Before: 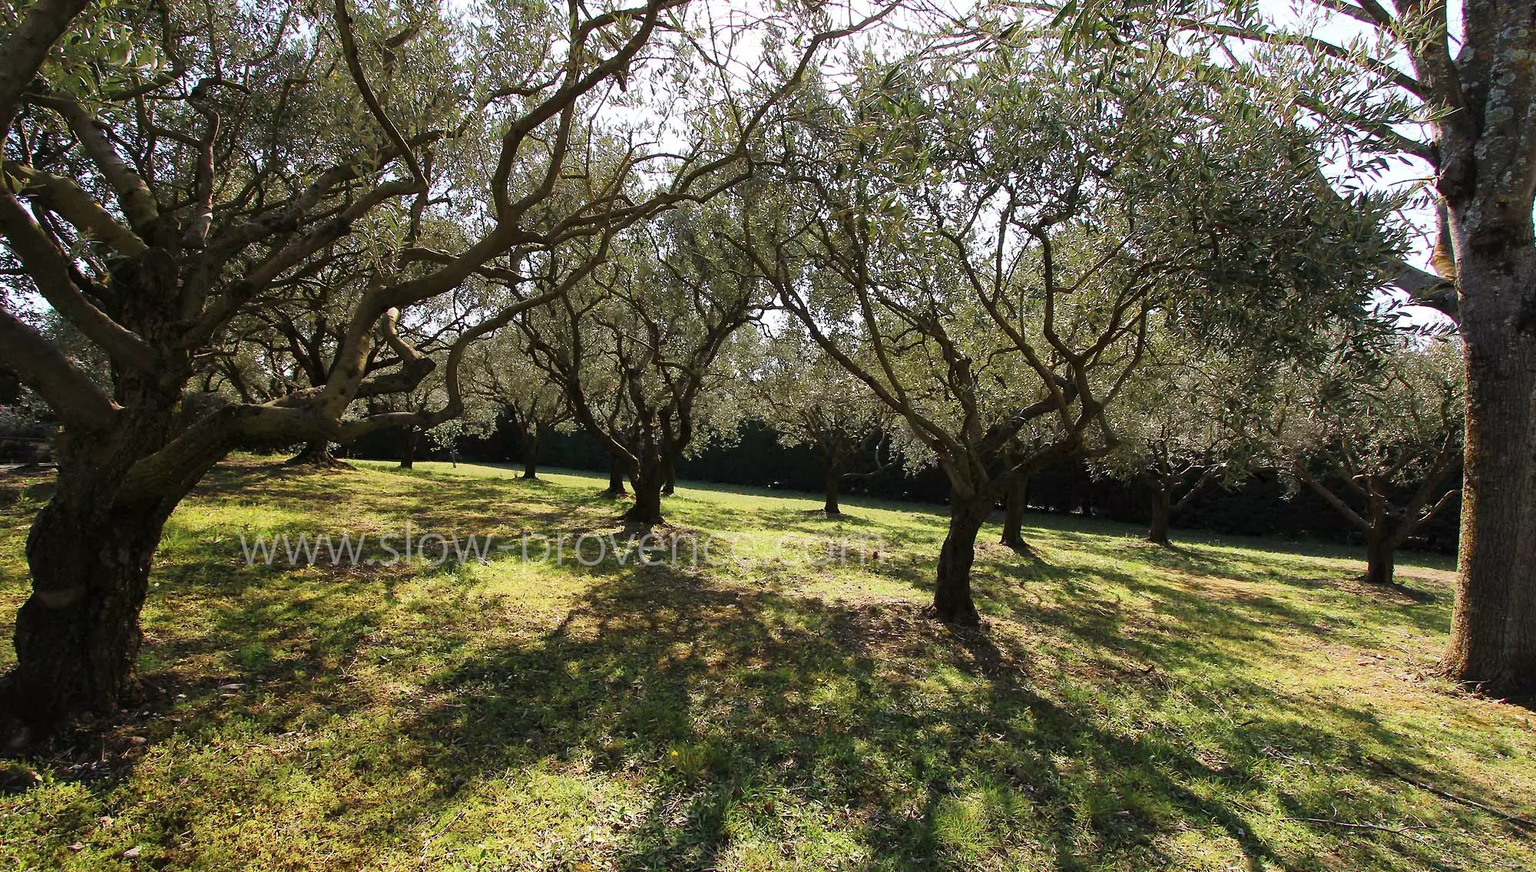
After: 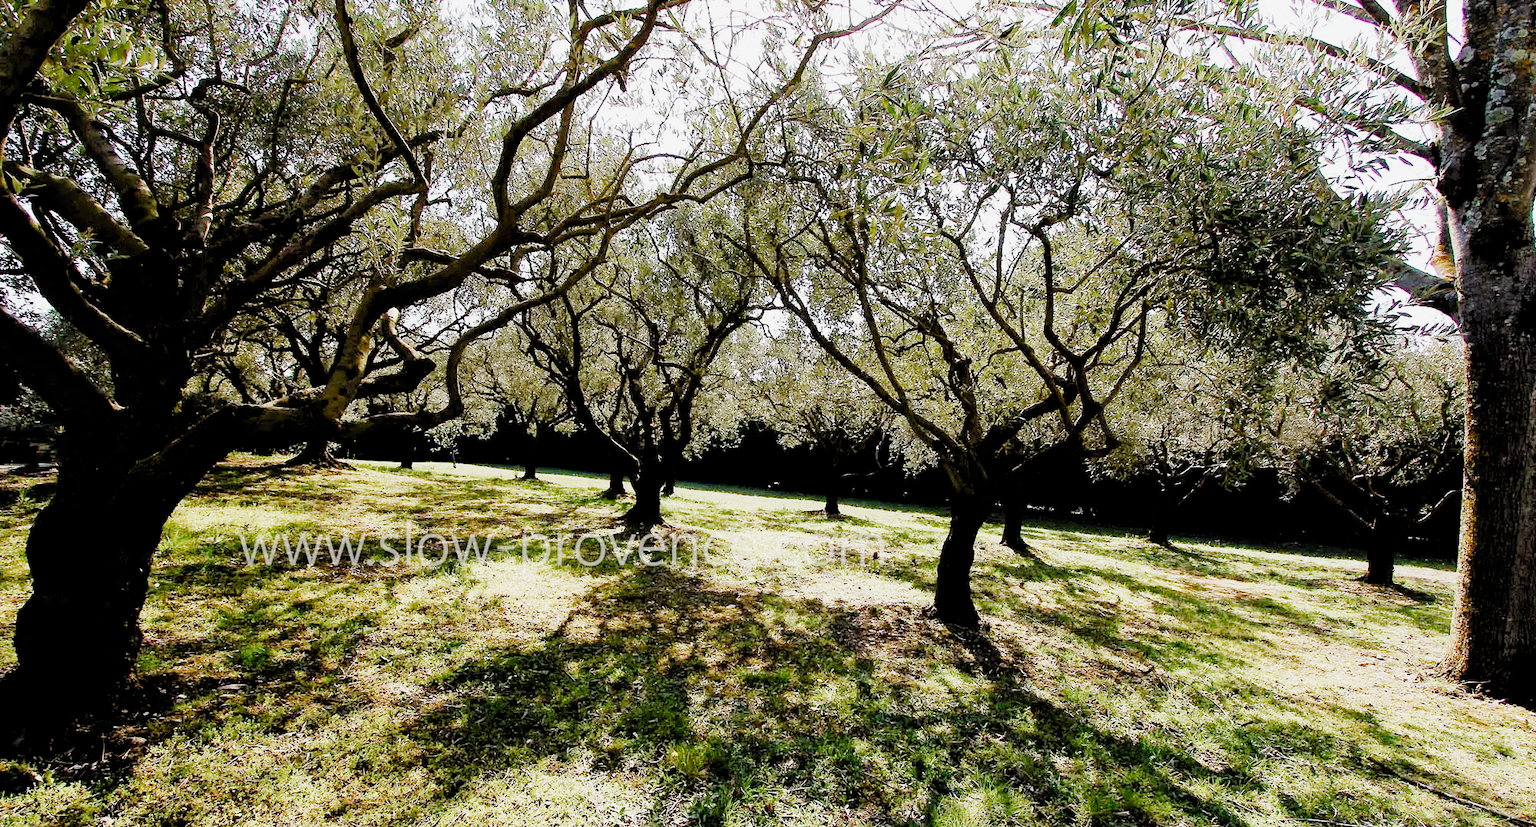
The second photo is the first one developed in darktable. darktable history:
tone curve: curves: ch0 [(0, 0) (0.003, 0.003) (0.011, 0.011) (0.025, 0.025) (0.044, 0.044) (0.069, 0.068) (0.1, 0.099) (0.136, 0.134) (0.177, 0.175) (0.224, 0.222) (0.277, 0.274) (0.335, 0.331) (0.399, 0.395) (0.468, 0.463) (0.543, 0.554) (0.623, 0.632) (0.709, 0.716) (0.801, 0.805) (0.898, 0.9) (1, 1)], preserve colors none
exposure: exposure 1.137 EV, compensate highlight preservation false
filmic rgb: black relative exposure -2.85 EV, white relative exposure 4.56 EV, hardness 1.77, contrast 1.25, preserve chrominance no, color science v5 (2021)
crop and rotate: top 0%, bottom 5.097%
